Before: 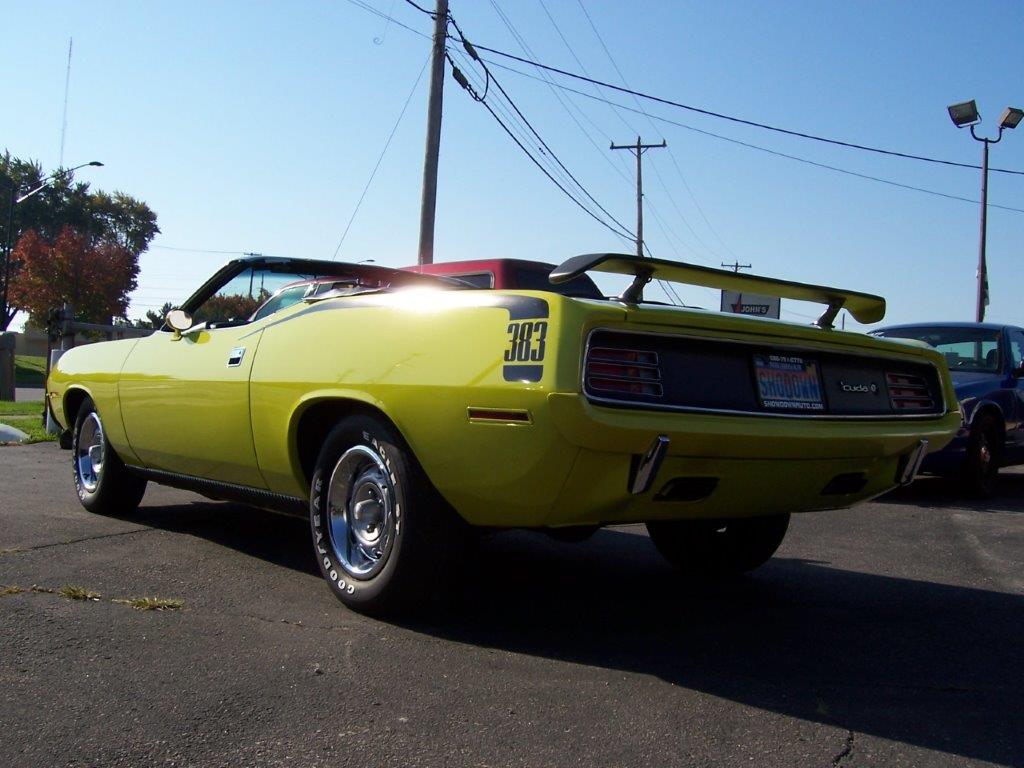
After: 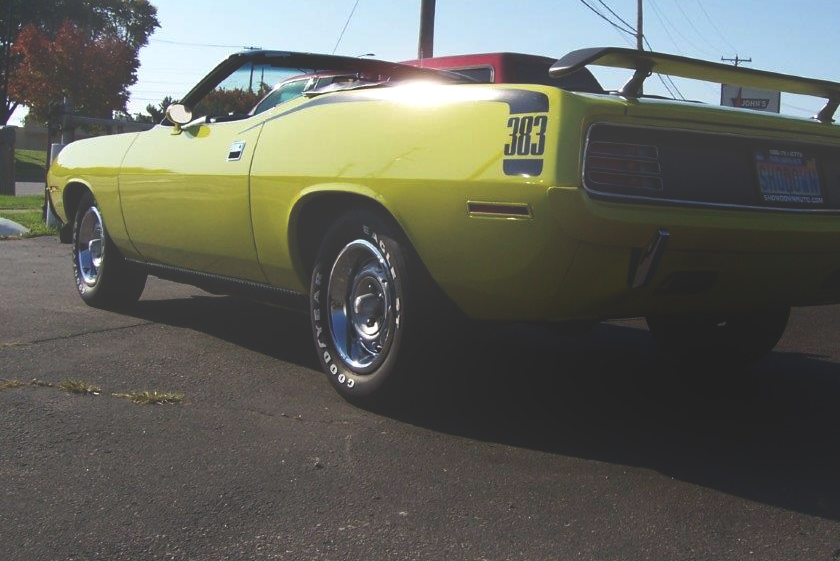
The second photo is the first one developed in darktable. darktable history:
crop: top 26.858%, right 17.943%
shadows and highlights: shadows -87.42, highlights -37.06, soften with gaussian
exposure: black level correction -0.04, exposure 0.064 EV, compensate highlight preservation false
